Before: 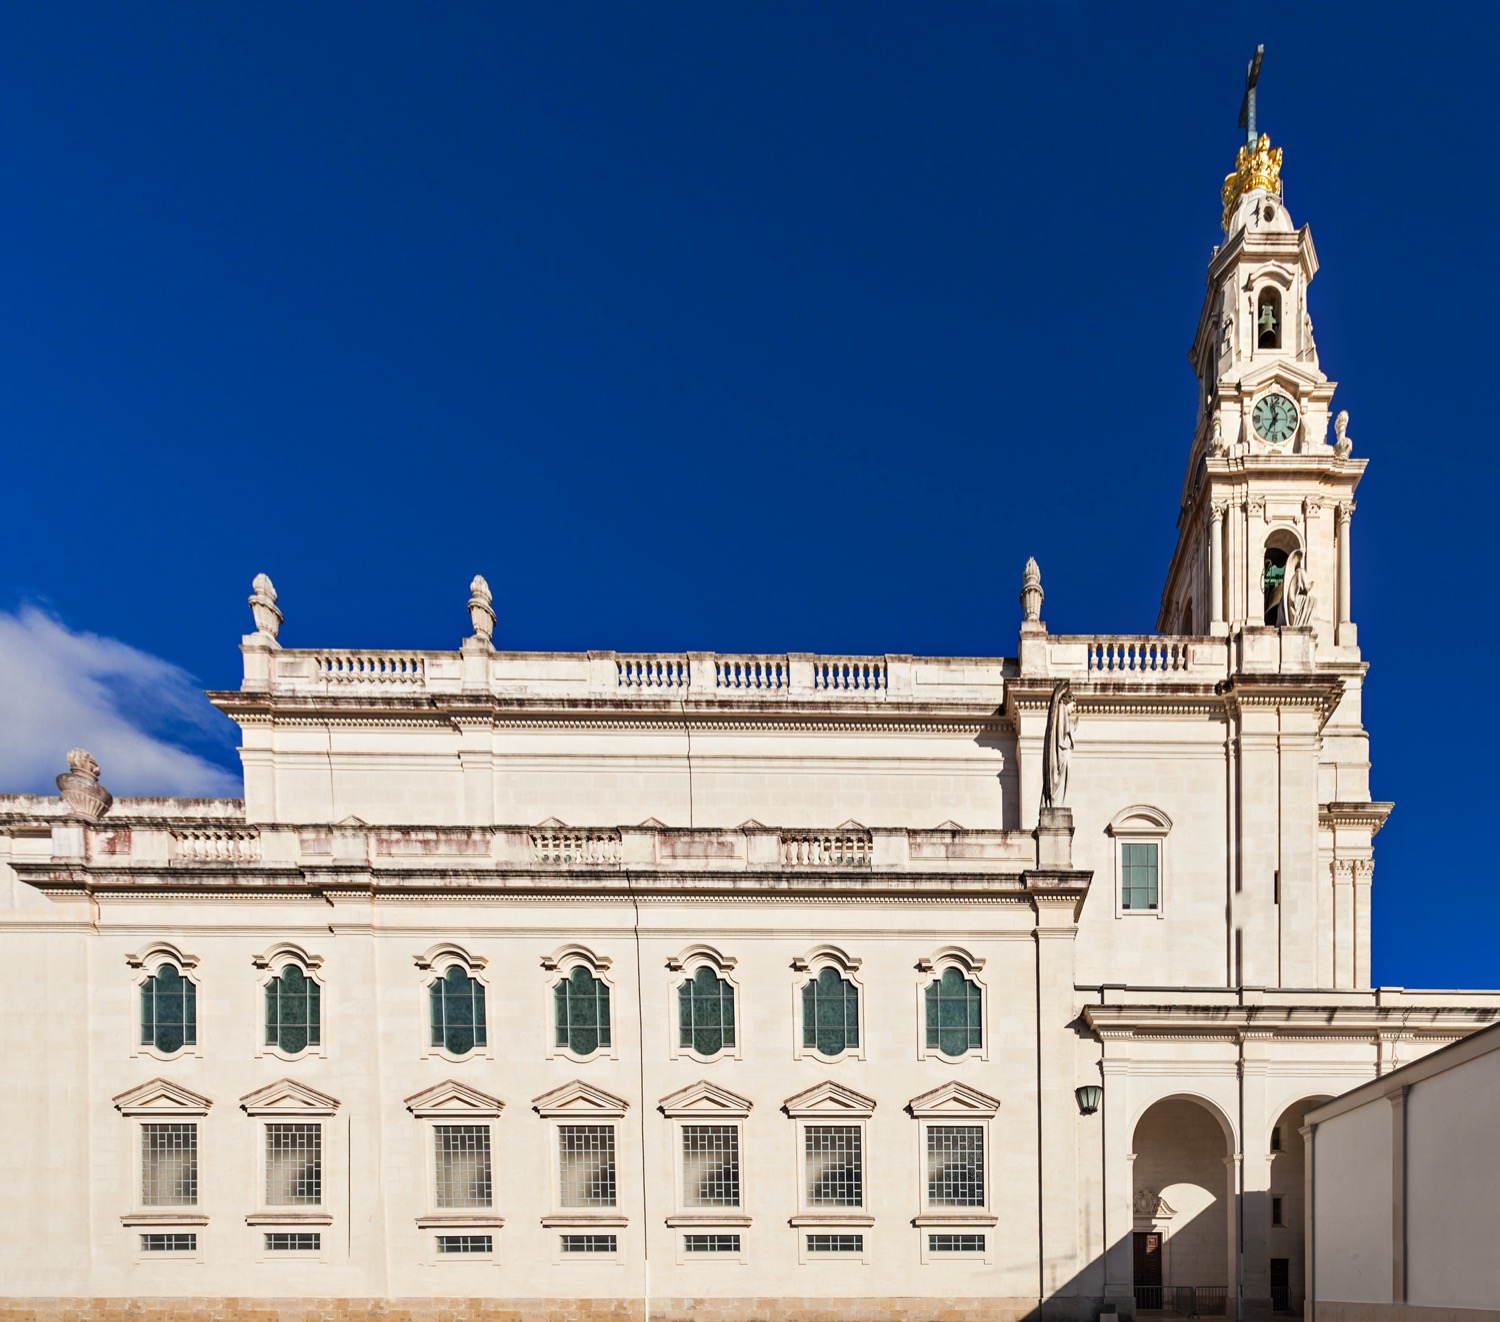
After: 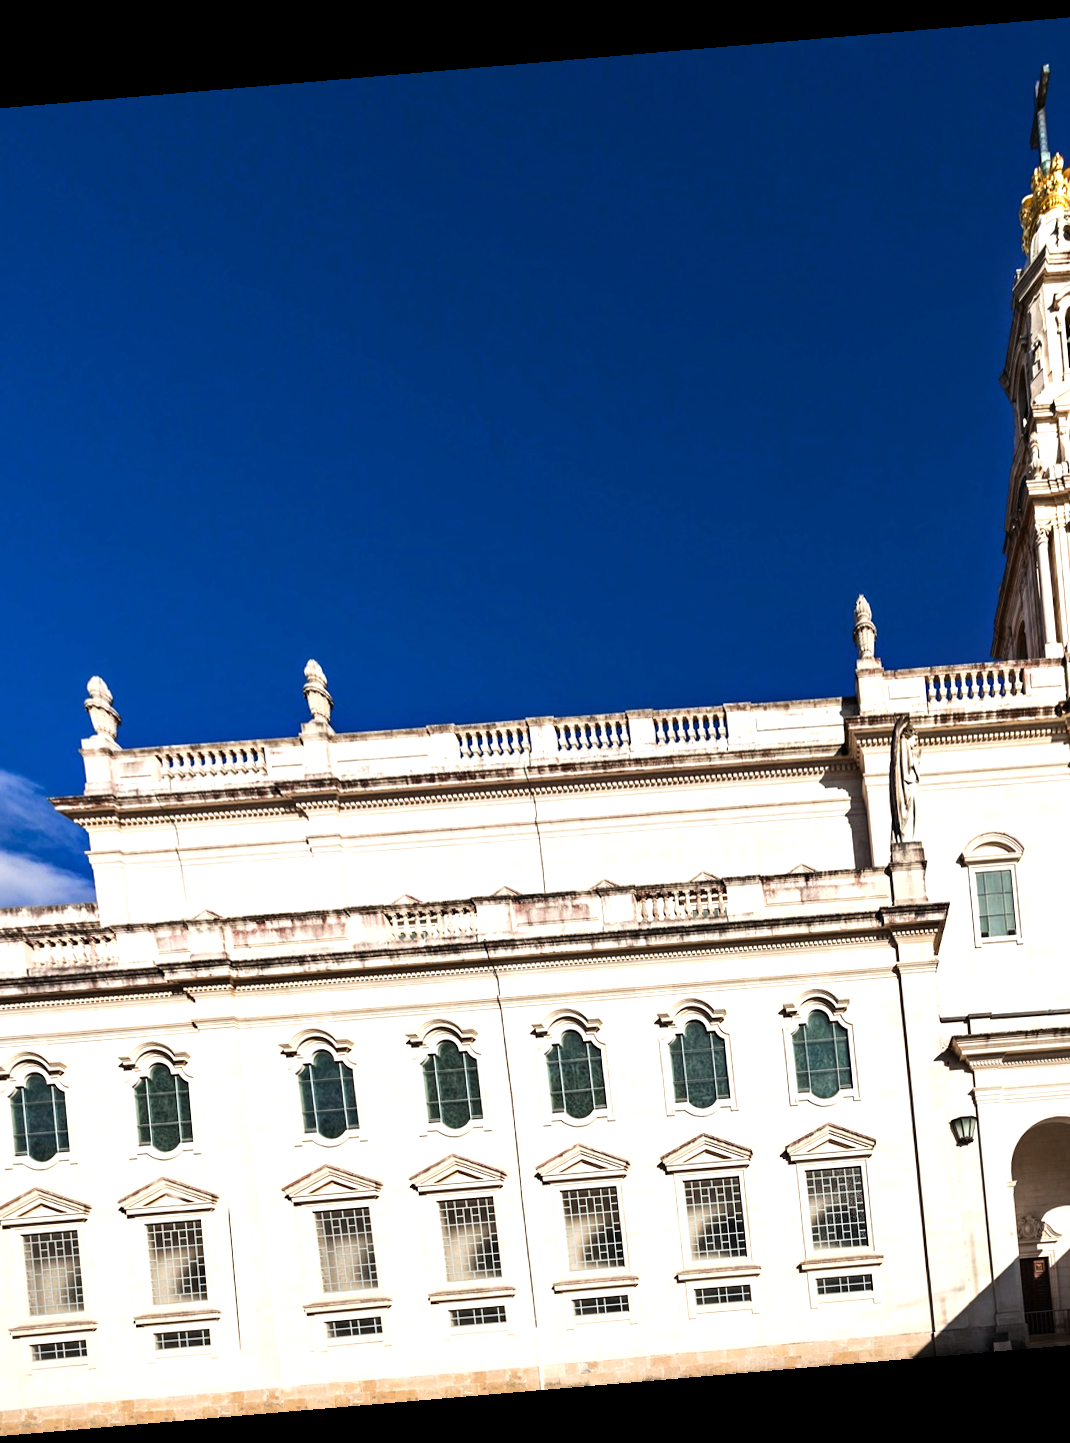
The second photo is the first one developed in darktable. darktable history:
crop and rotate: left 13.342%, right 19.991%
rotate and perspective: rotation -4.86°, automatic cropping off
tone equalizer: -8 EV -0.75 EV, -7 EV -0.7 EV, -6 EV -0.6 EV, -5 EV -0.4 EV, -3 EV 0.4 EV, -2 EV 0.6 EV, -1 EV 0.7 EV, +0 EV 0.75 EV, edges refinement/feathering 500, mask exposure compensation -1.57 EV, preserve details no
